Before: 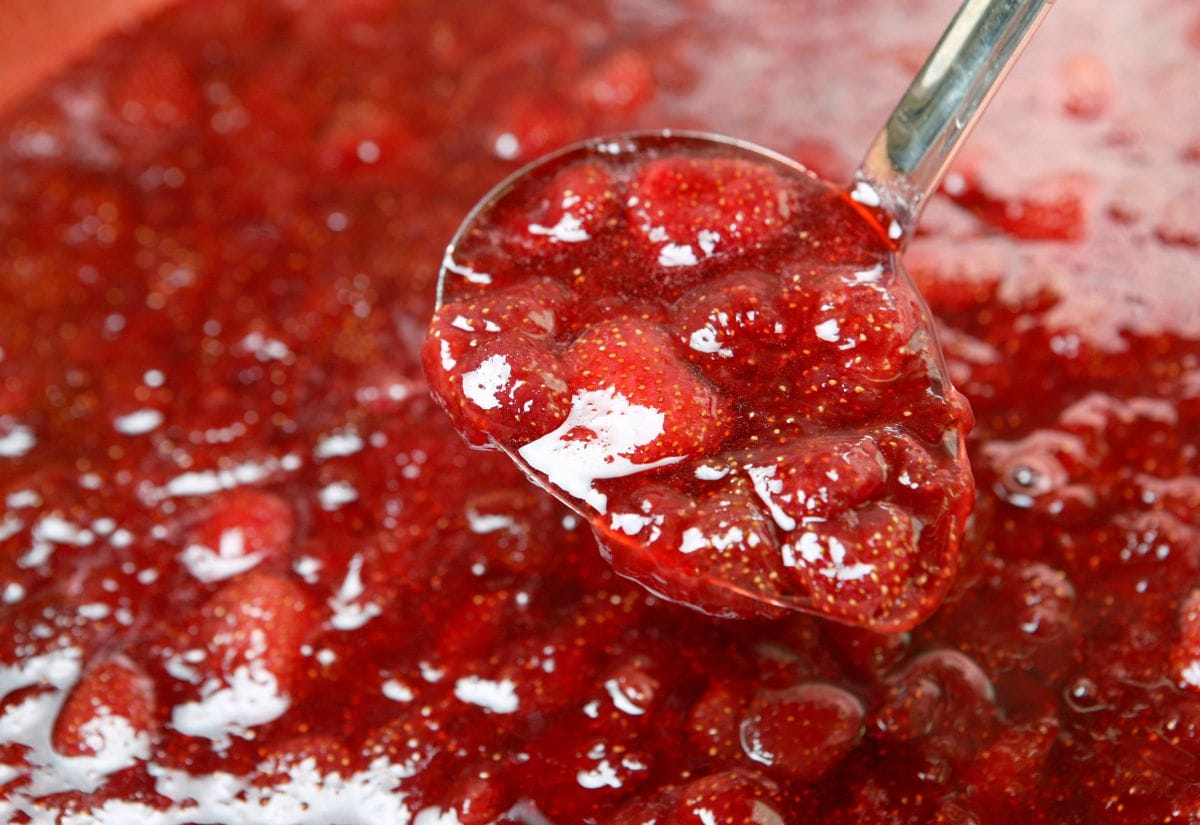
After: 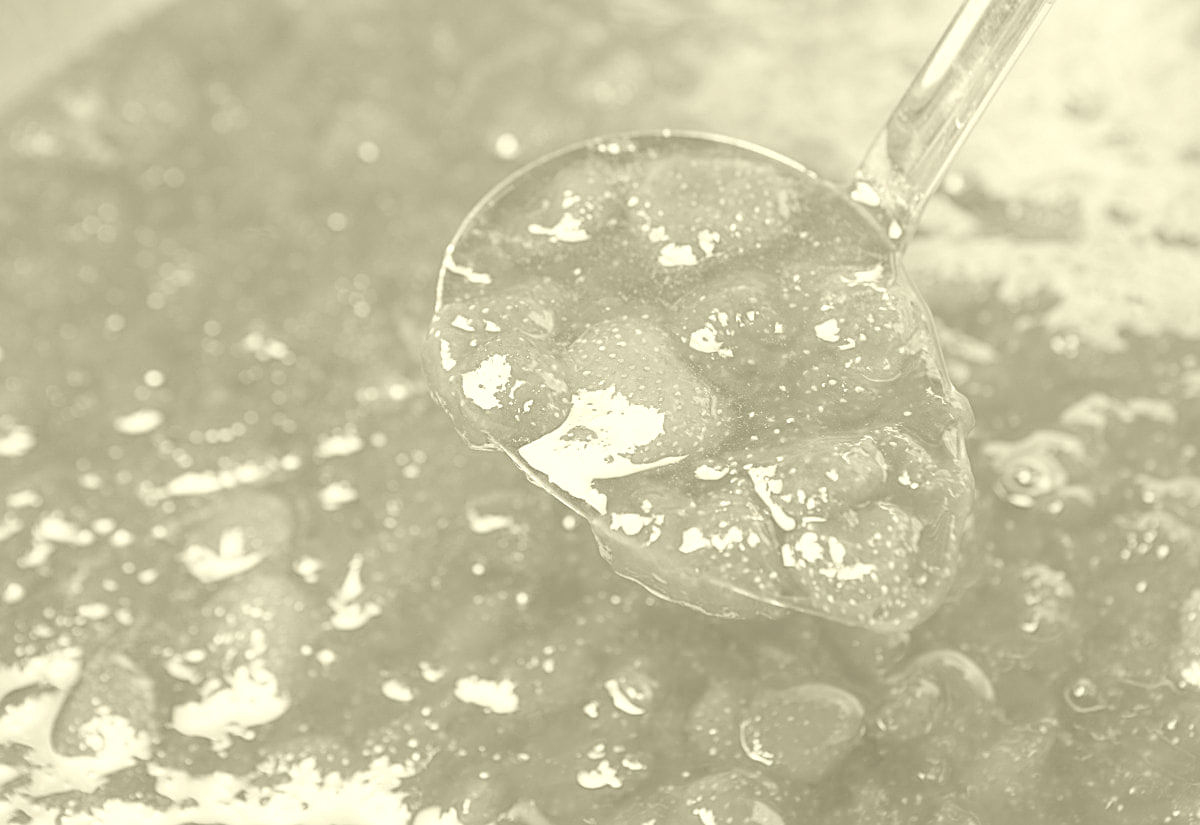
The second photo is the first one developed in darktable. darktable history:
colorize: hue 43.2°, saturation 40%, version 1
local contrast: highlights 100%, shadows 100%, detail 120%, midtone range 0.2
sharpen: on, module defaults
